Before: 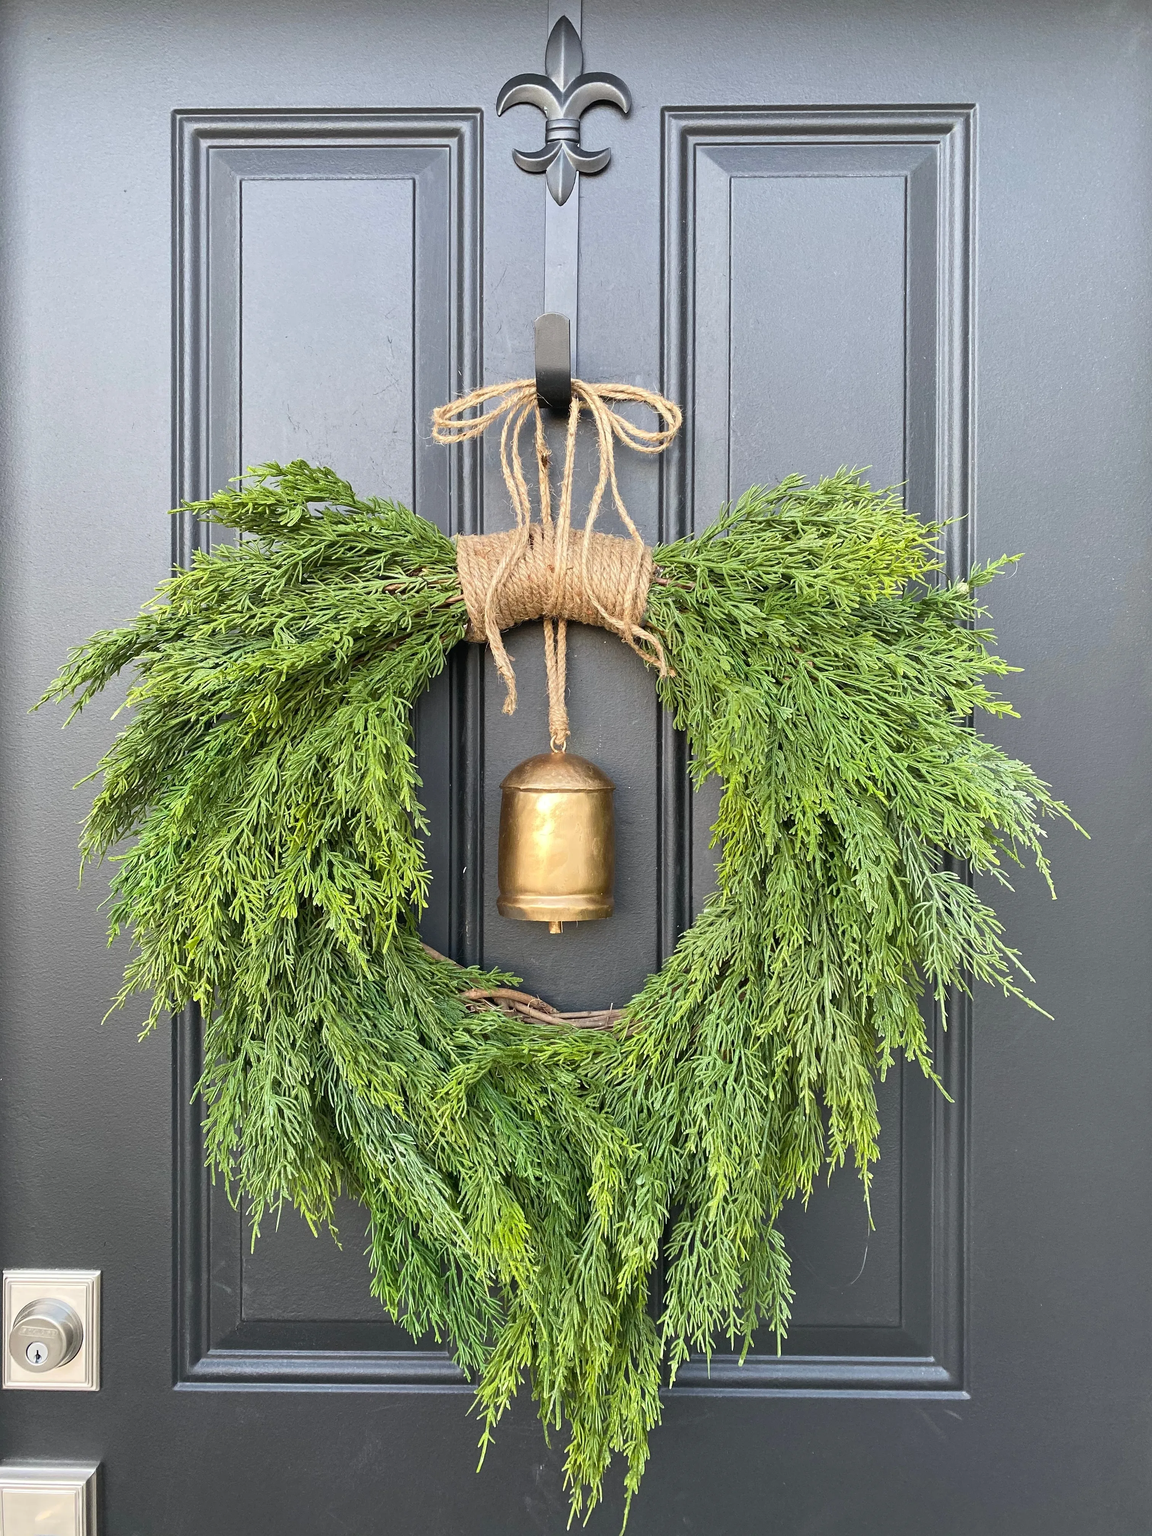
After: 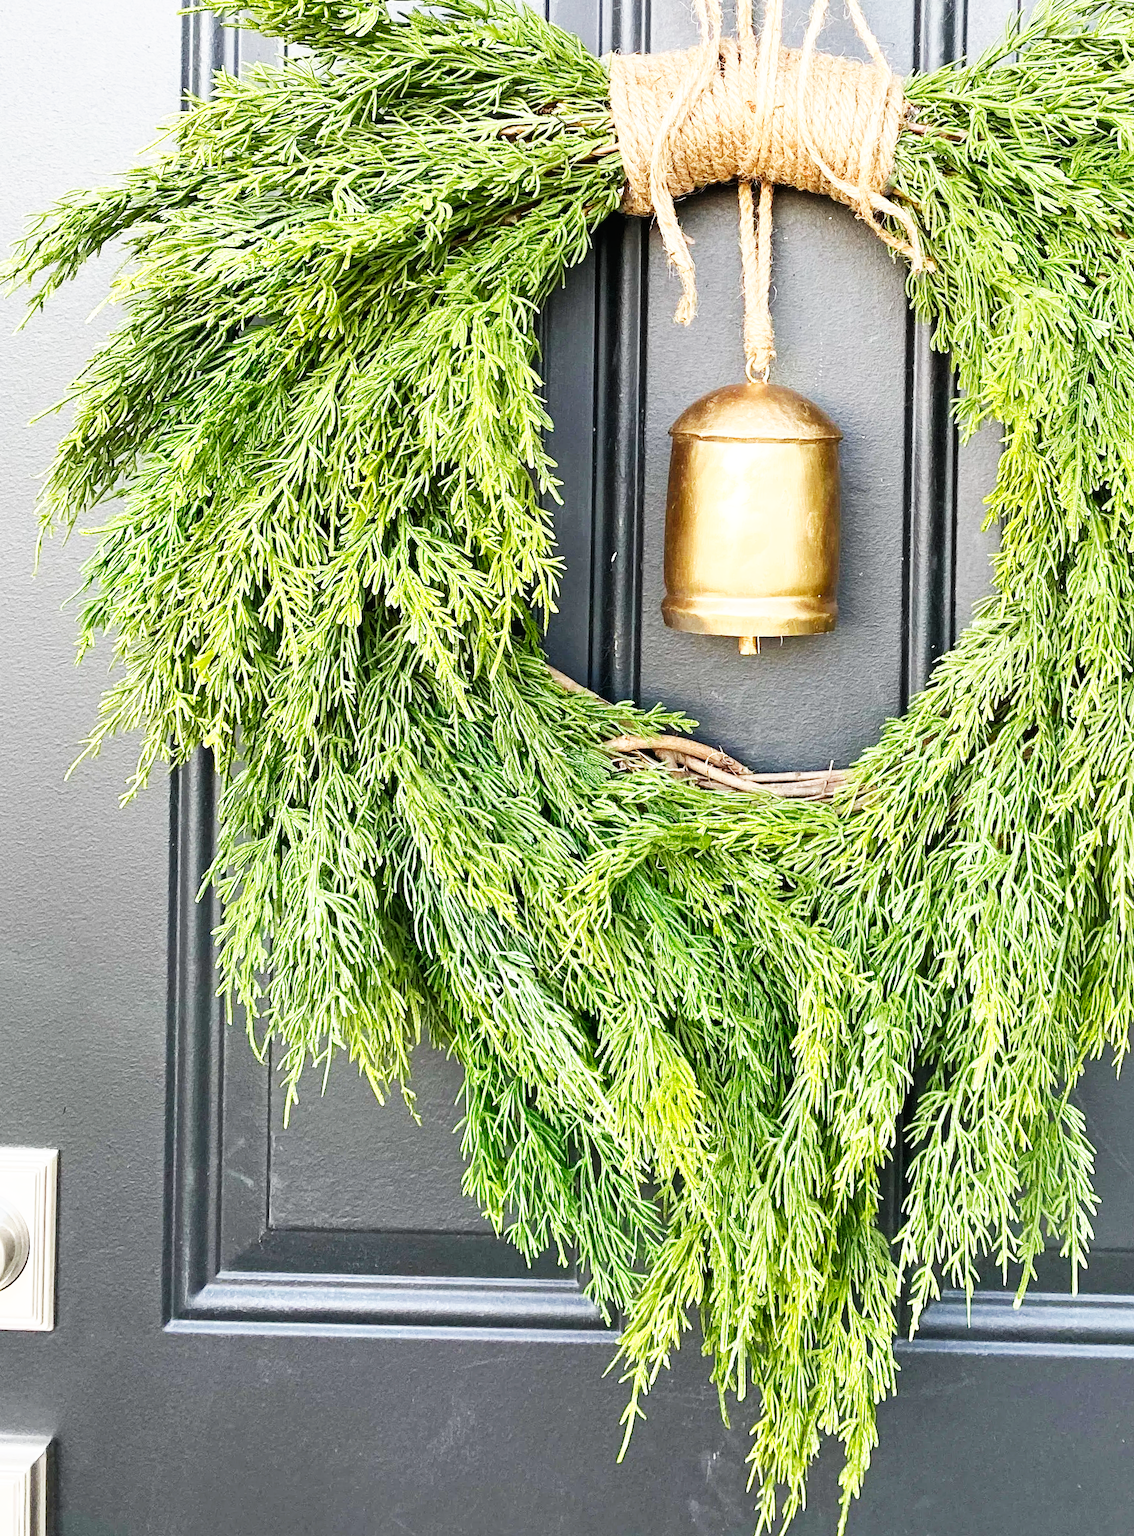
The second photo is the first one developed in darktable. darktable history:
base curve: curves: ch0 [(0, 0) (0.007, 0.004) (0.027, 0.03) (0.046, 0.07) (0.207, 0.54) (0.442, 0.872) (0.673, 0.972) (1, 1)], preserve colors none
crop and rotate: angle -0.914°, left 3.782%, top 32.025%, right 29.29%
